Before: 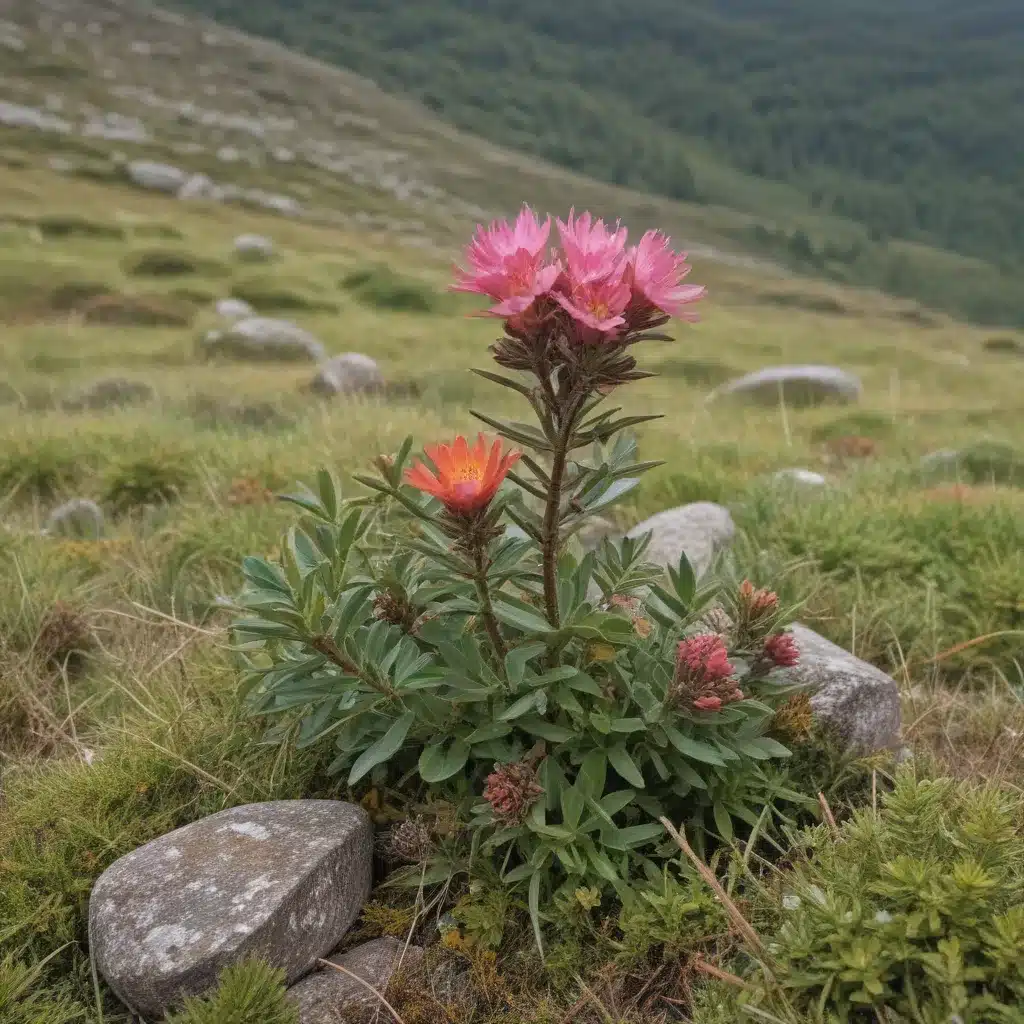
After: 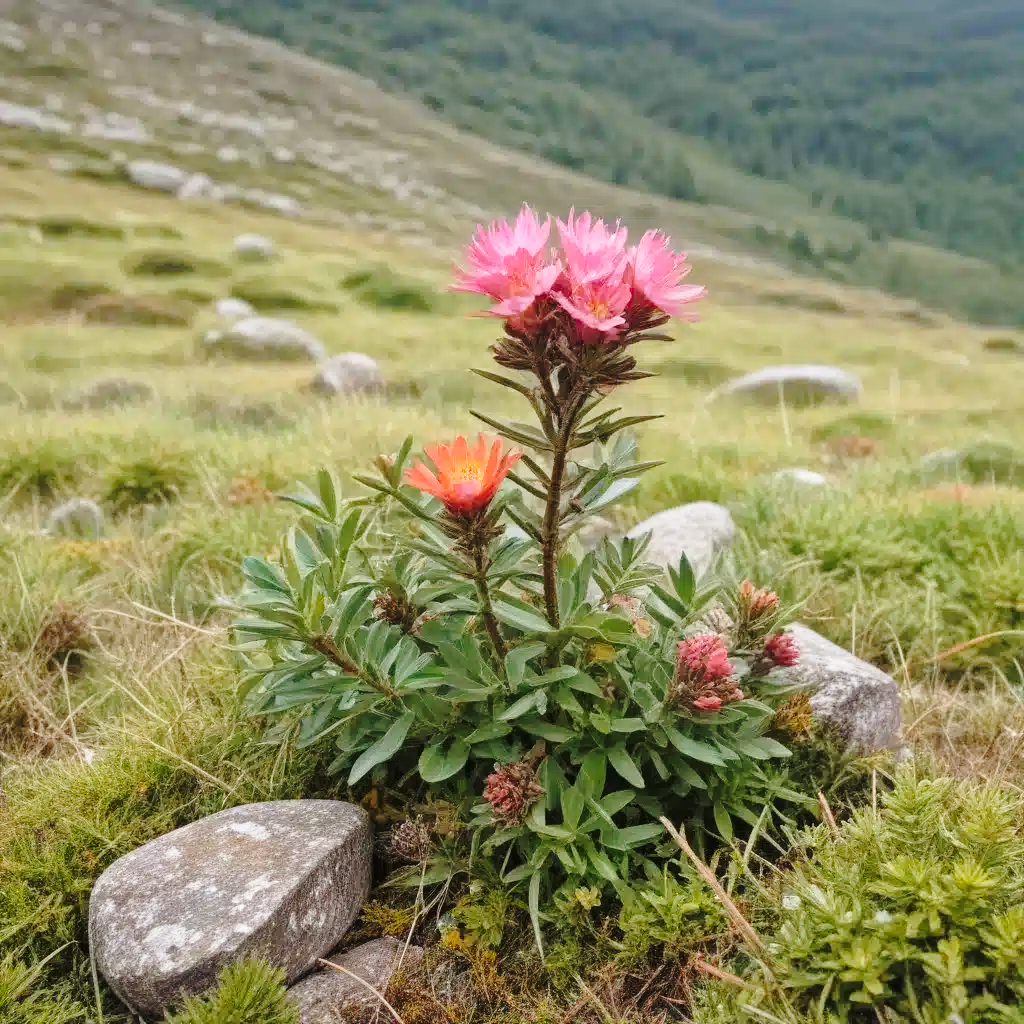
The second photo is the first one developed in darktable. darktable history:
exposure: compensate exposure bias true, compensate highlight preservation false
base curve: curves: ch0 [(0, 0) (0.036, 0.037) (0.121, 0.228) (0.46, 0.76) (0.859, 0.983) (1, 1)], preserve colors none
